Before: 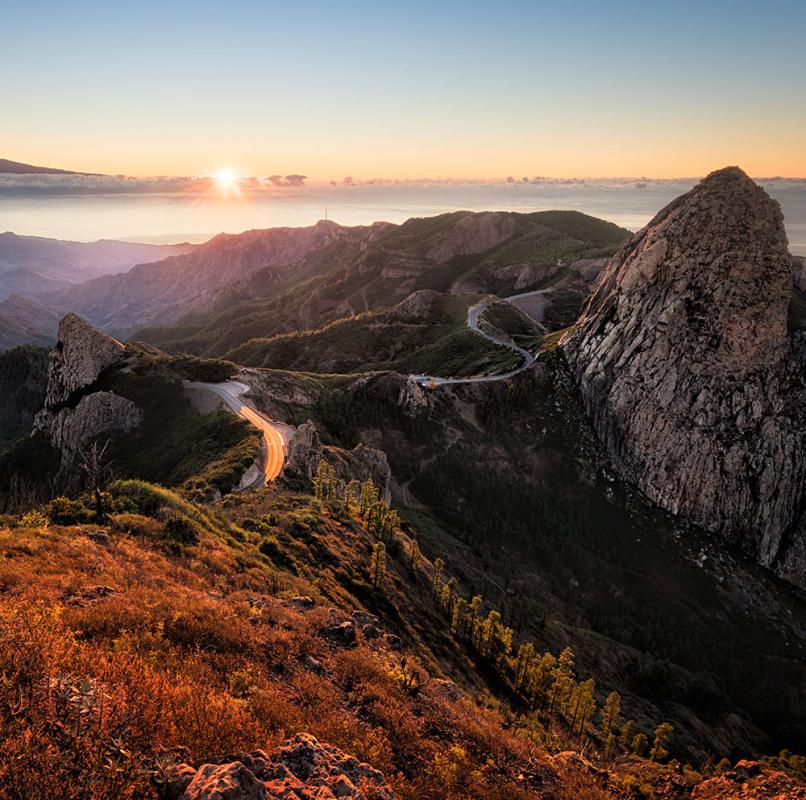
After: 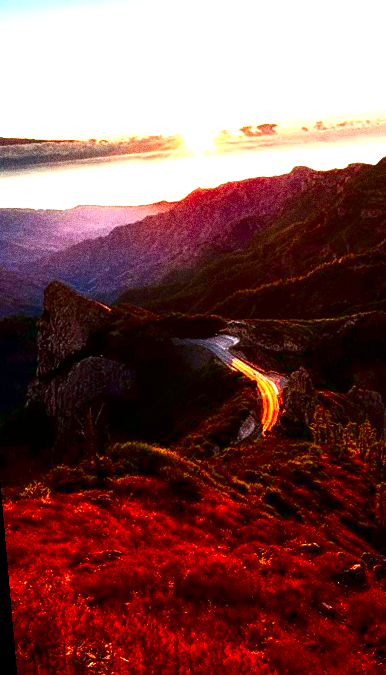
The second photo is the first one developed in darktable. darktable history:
haze removal: strength -0.05
crop and rotate: left 0%, top 0%, right 50.845%
exposure: black level correction 0, exposure 1 EV, compensate exposure bias true, compensate highlight preservation false
contrast brightness saturation: brightness -1, saturation 1
rotate and perspective: rotation -5°, crop left 0.05, crop right 0.952, crop top 0.11, crop bottom 0.89
grain: coarseness 10.62 ISO, strength 55.56%
shadows and highlights: shadows 25, highlights -25
